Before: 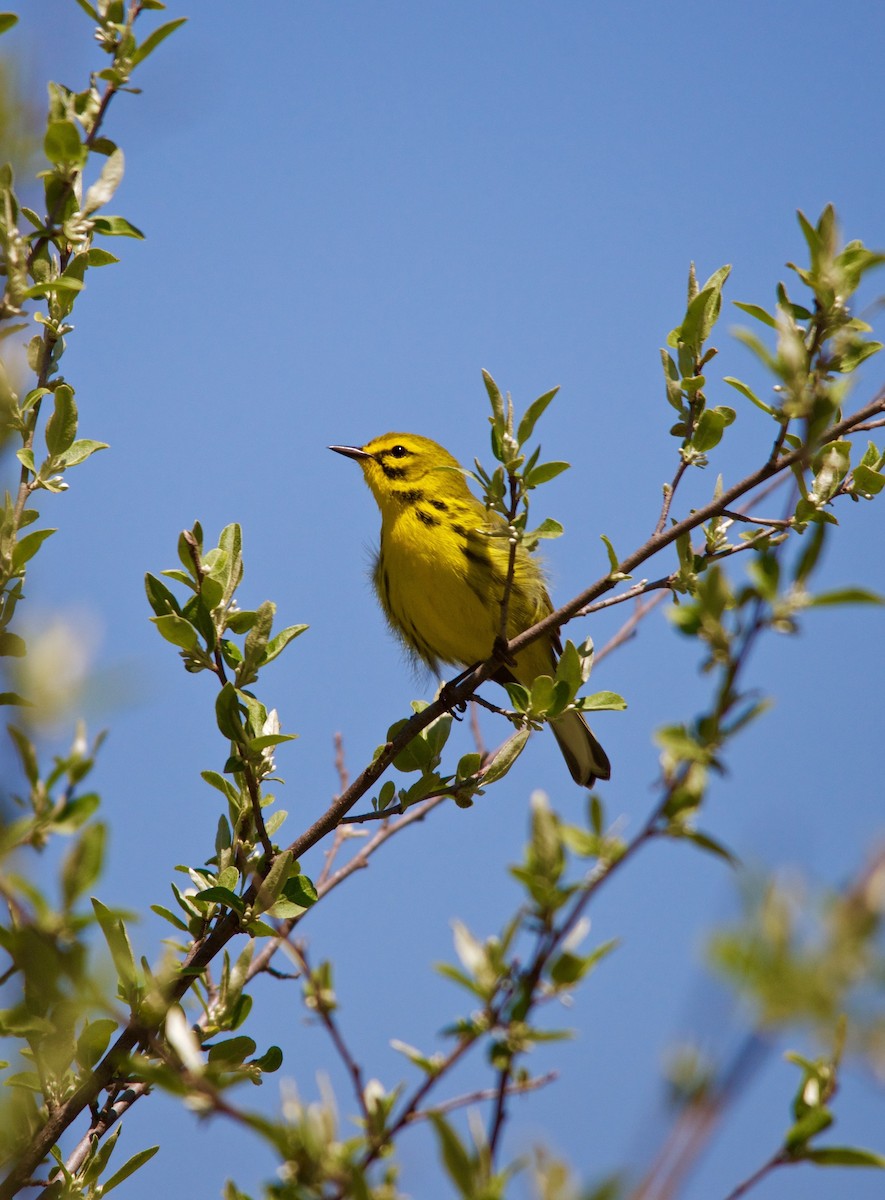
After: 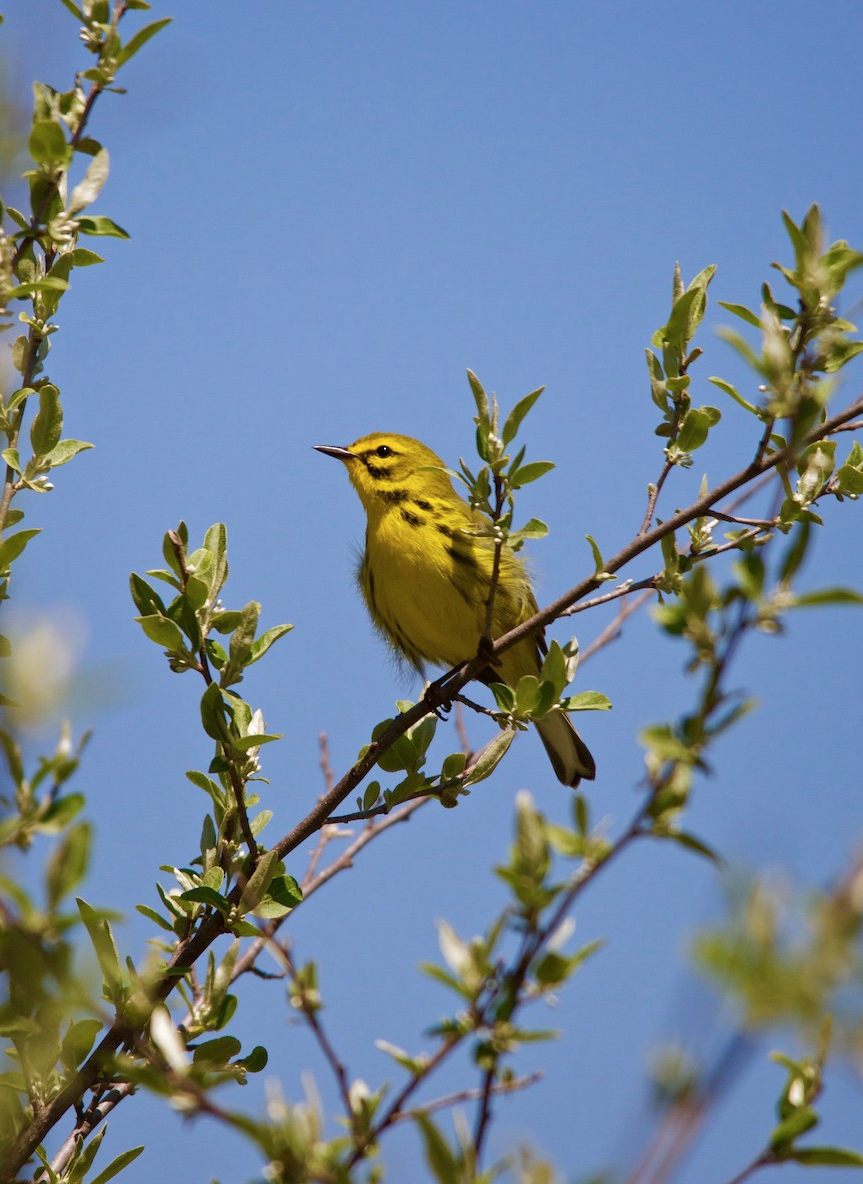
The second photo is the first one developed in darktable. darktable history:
color balance rgb: linear chroma grading › shadows -3%, linear chroma grading › highlights -4%
crop and rotate: left 1.774%, right 0.633%, bottom 1.28%
